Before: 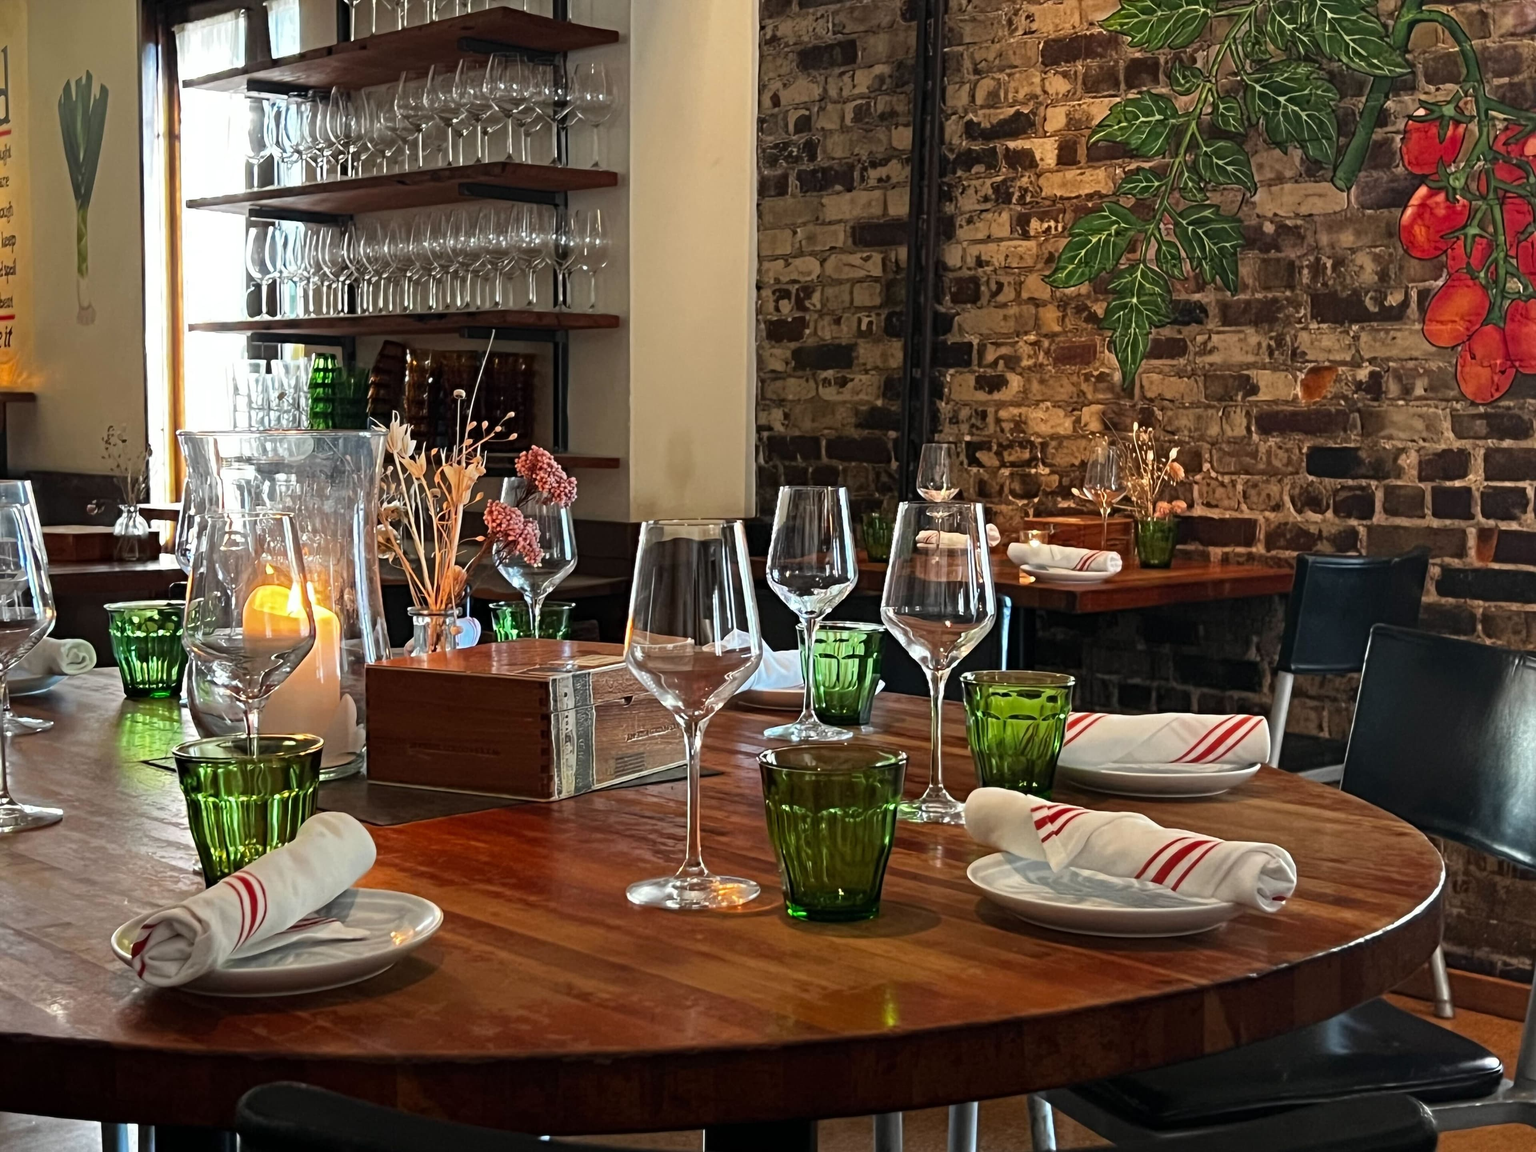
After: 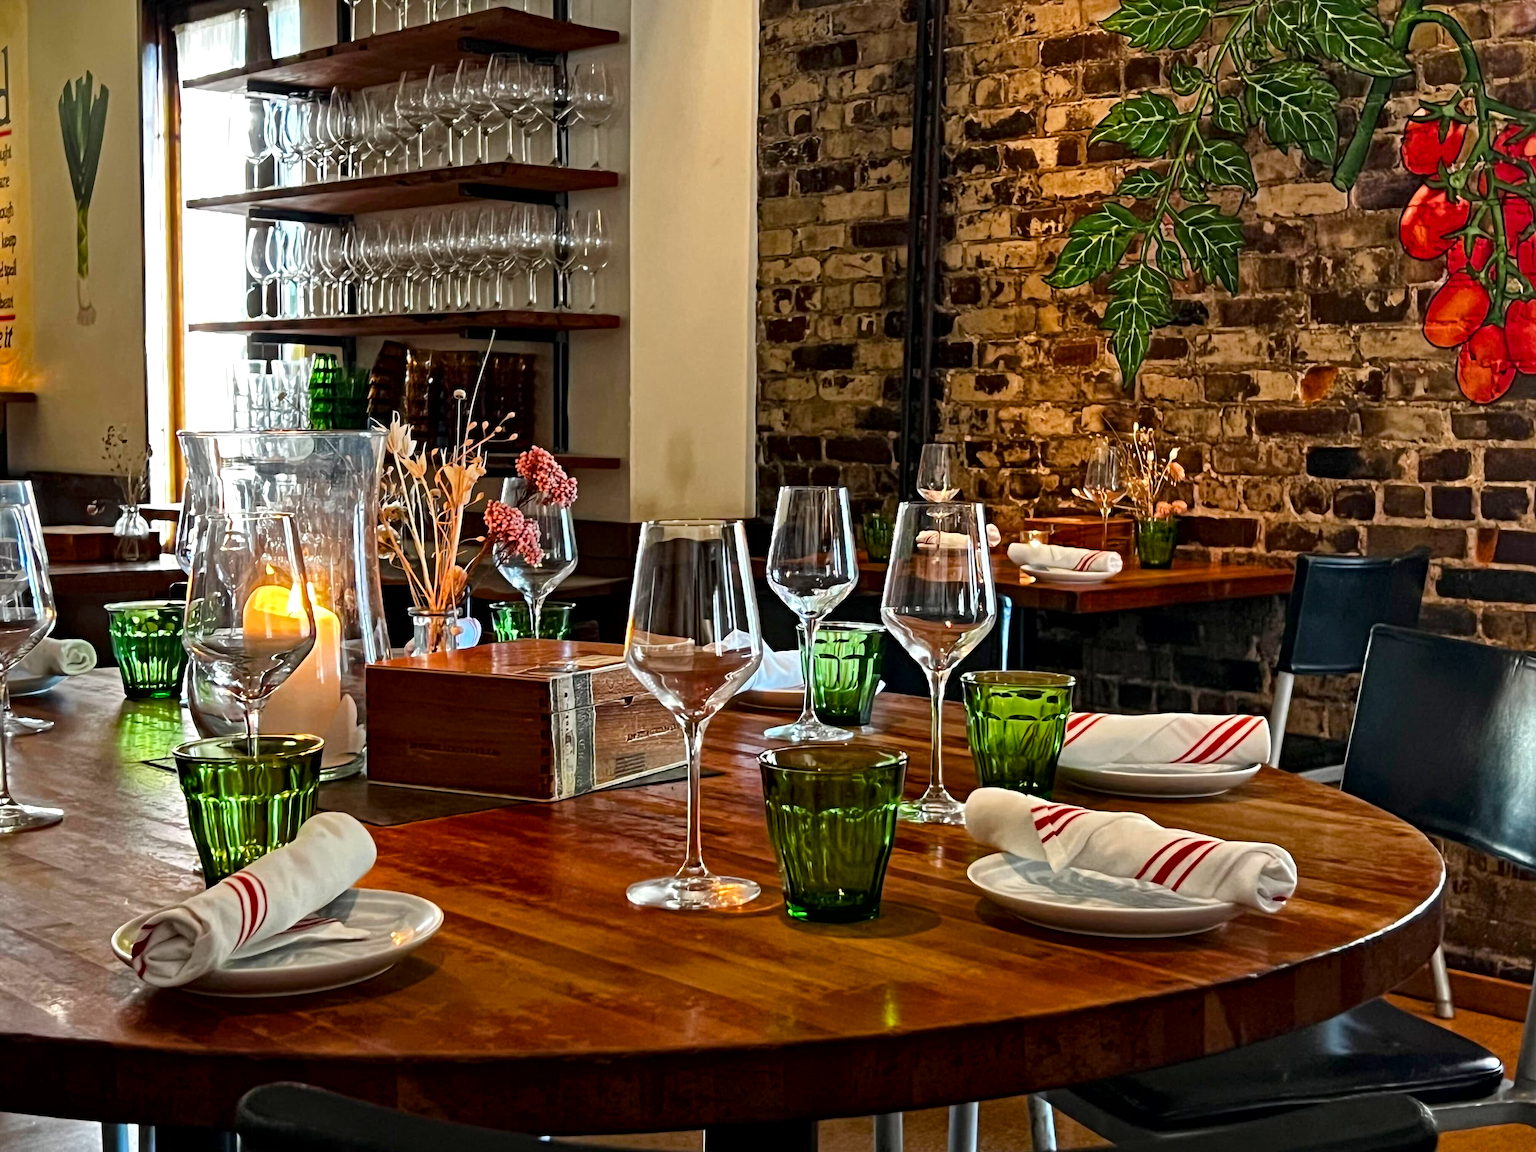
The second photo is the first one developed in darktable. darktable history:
color balance rgb: perceptual saturation grading › global saturation 20%, perceptual saturation grading › highlights -25.671%, perceptual saturation grading › shadows 26.036%, global vibrance 20%
local contrast: mode bilateral grid, contrast 25, coarseness 61, detail 151%, midtone range 0.2
contrast brightness saturation: contrast 0.042, saturation 0.065
